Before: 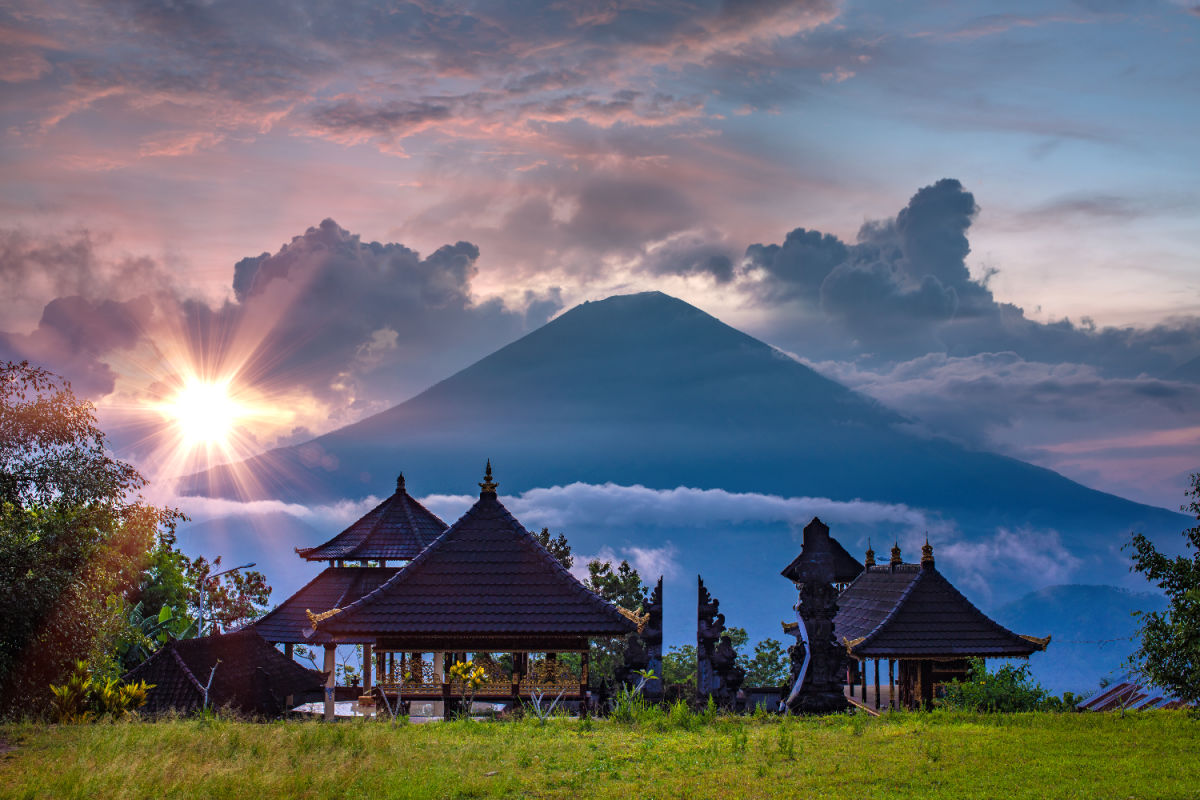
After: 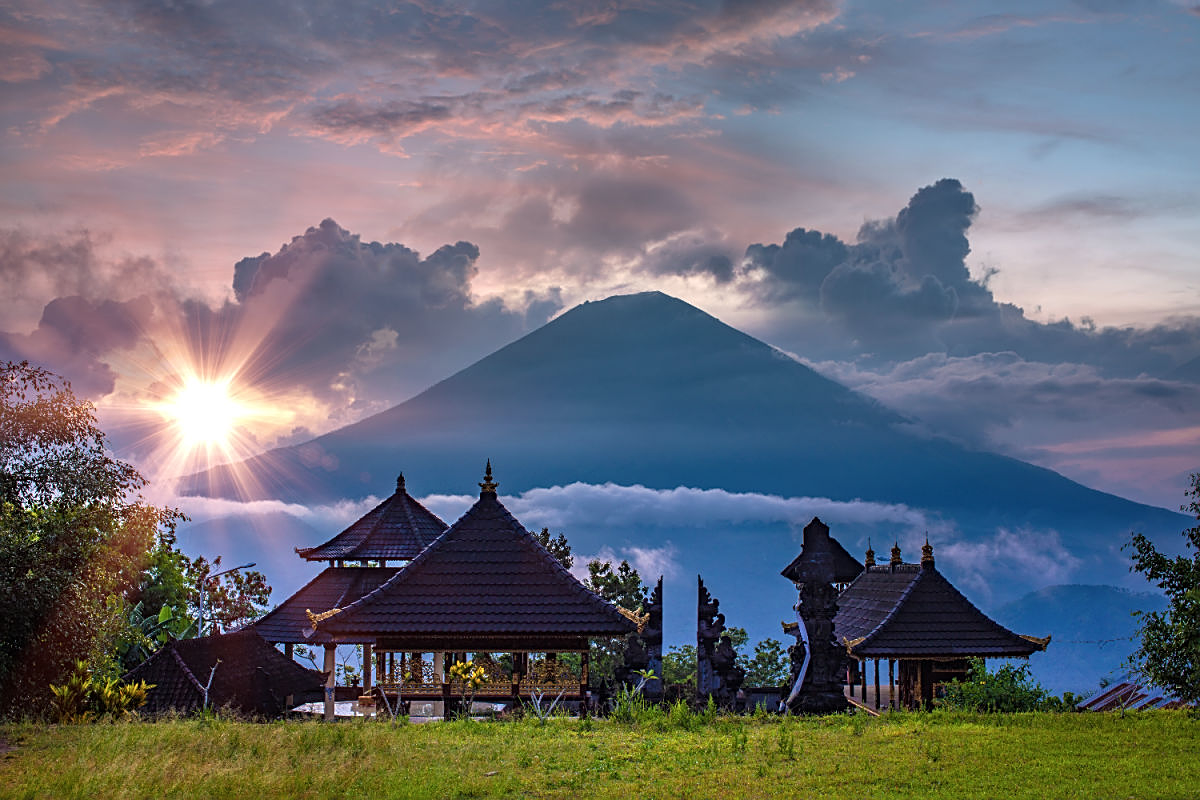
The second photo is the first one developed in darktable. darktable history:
sharpen: on, module defaults
contrast brightness saturation: saturation -0.046
